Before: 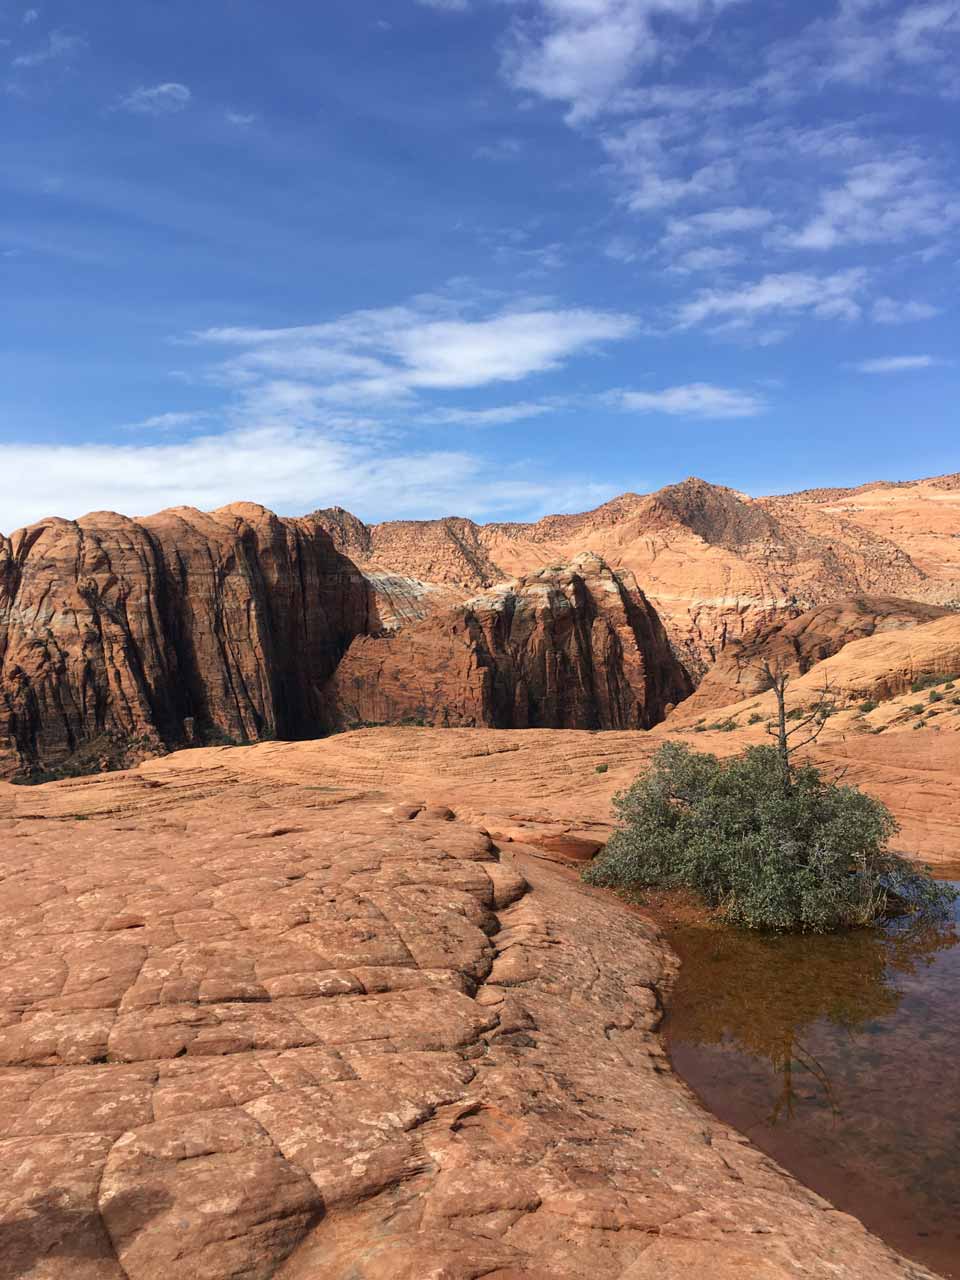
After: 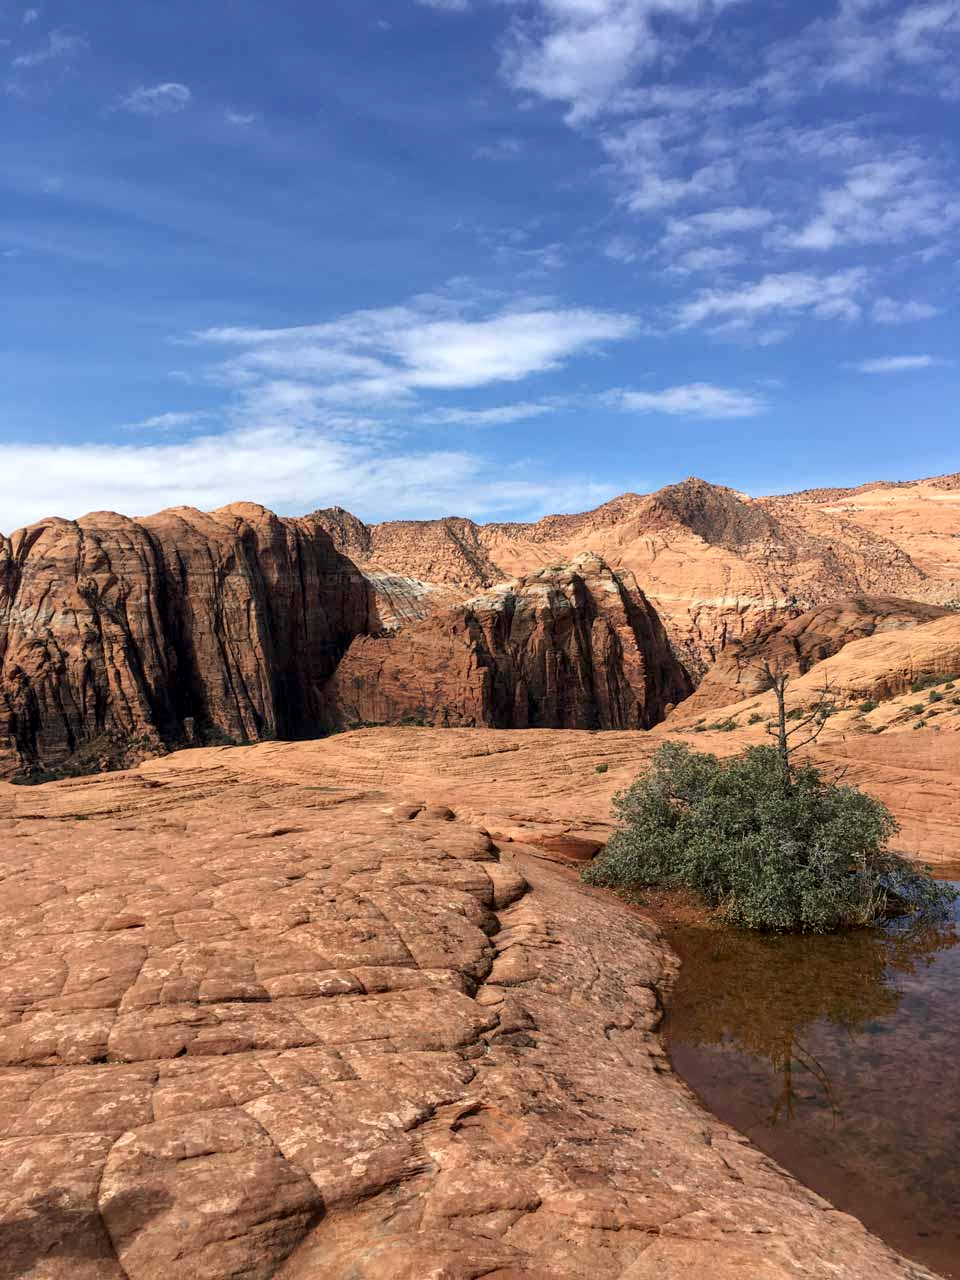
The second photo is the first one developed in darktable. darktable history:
local contrast: shadows 94%, midtone range 0.497
